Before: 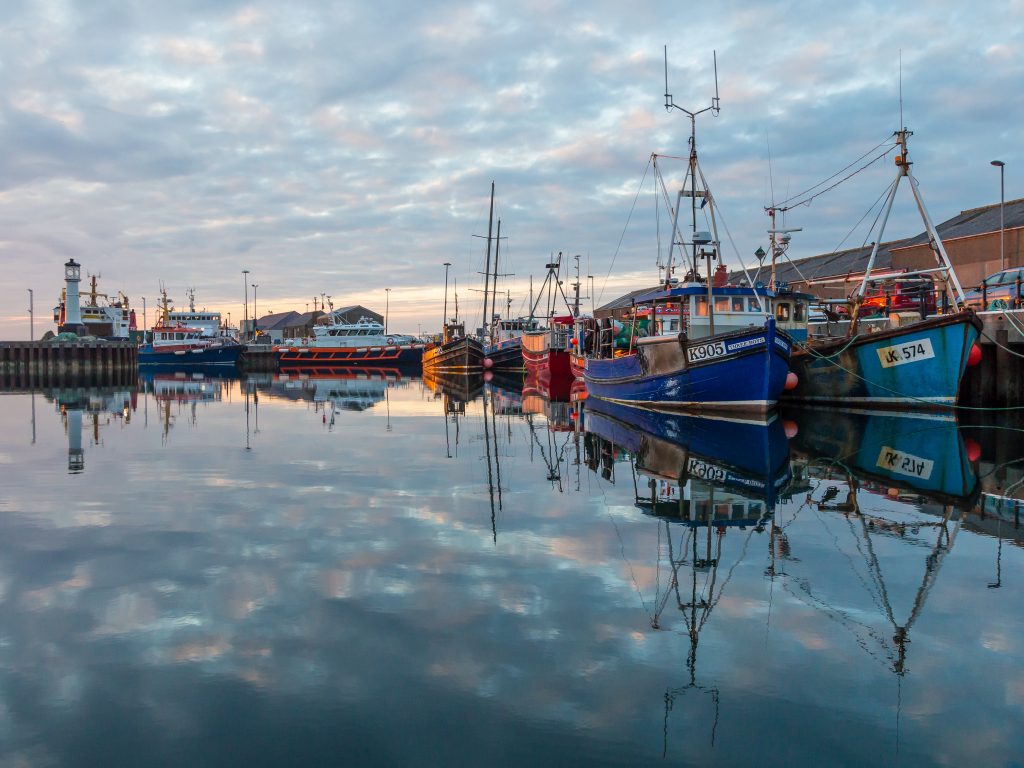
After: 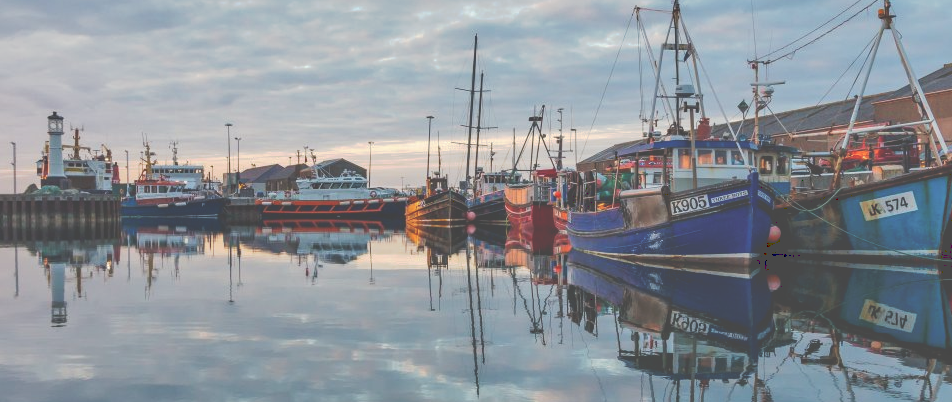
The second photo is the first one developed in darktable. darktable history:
shadows and highlights: soften with gaussian
tone curve: curves: ch0 [(0, 0) (0.003, 0.298) (0.011, 0.298) (0.025, 0.298) (0.044, 0.3) (0.069, 0.302) (0.1, 0.312) (0.136, 0.329) (0.177, 0.354) (0.224, 0.376) (0.277, 0.408) (0.335, 0.453) (0.399, 0.503) (0.468, 0.562) (0.543, 0.623) (0.623, 0.686) (0.709, 0.754) (0.801, 0.825) (0.898, 0.873) (1, 1)], preserve colors none
crop: left 1.744%, top 19.225%, right 5.069%, bottom 28.357%
